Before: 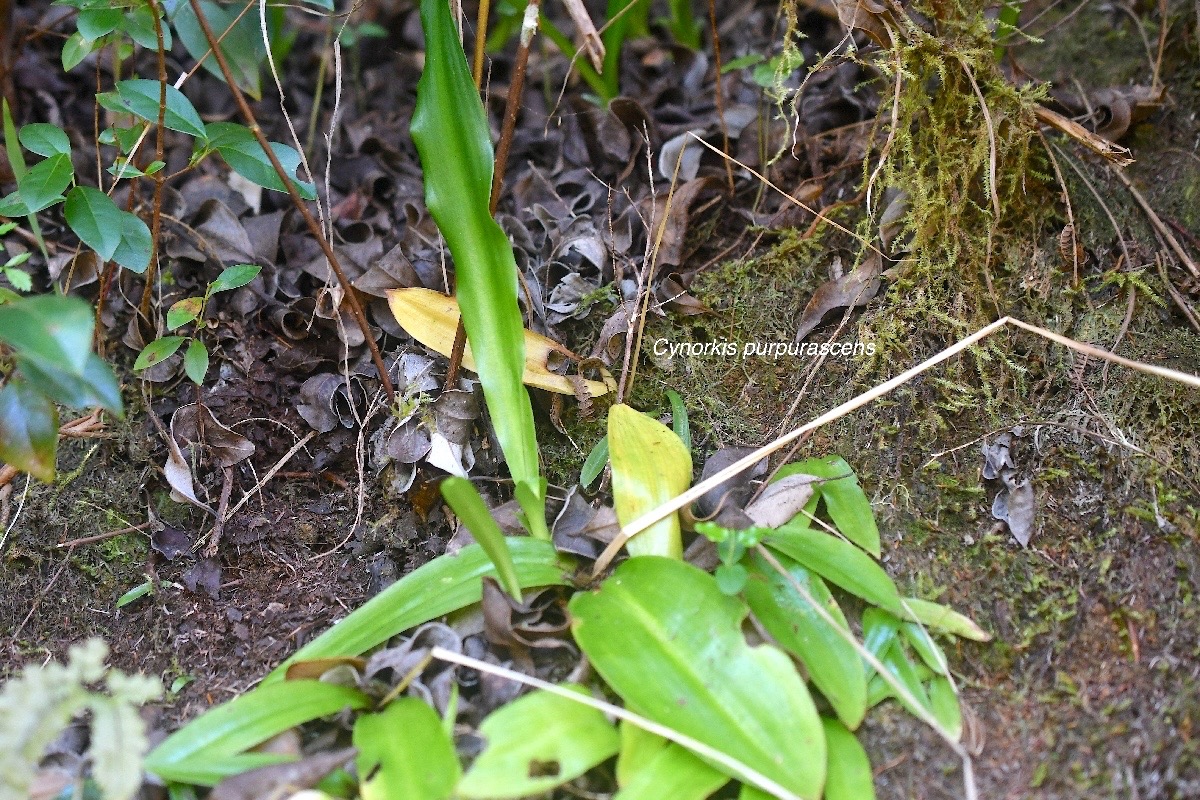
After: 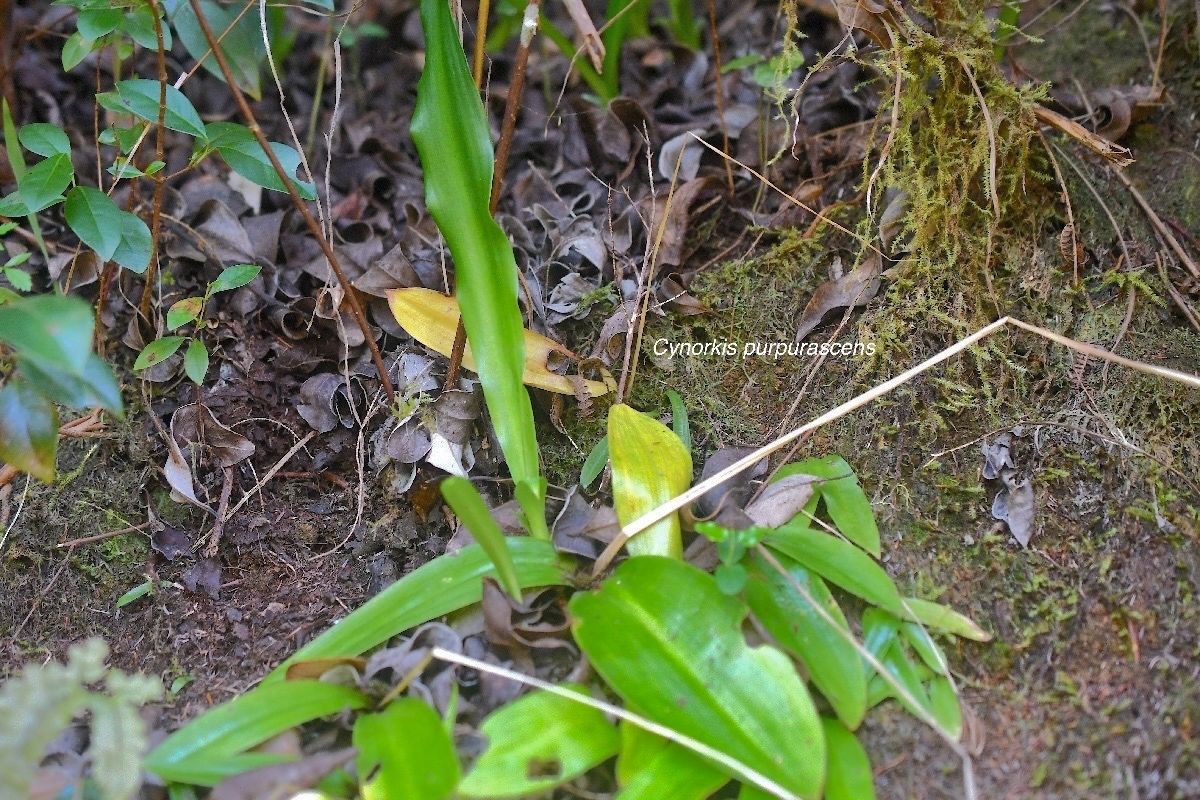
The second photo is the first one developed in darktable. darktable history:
shadows and highlights: shadows 38.62, highlights -74.11
